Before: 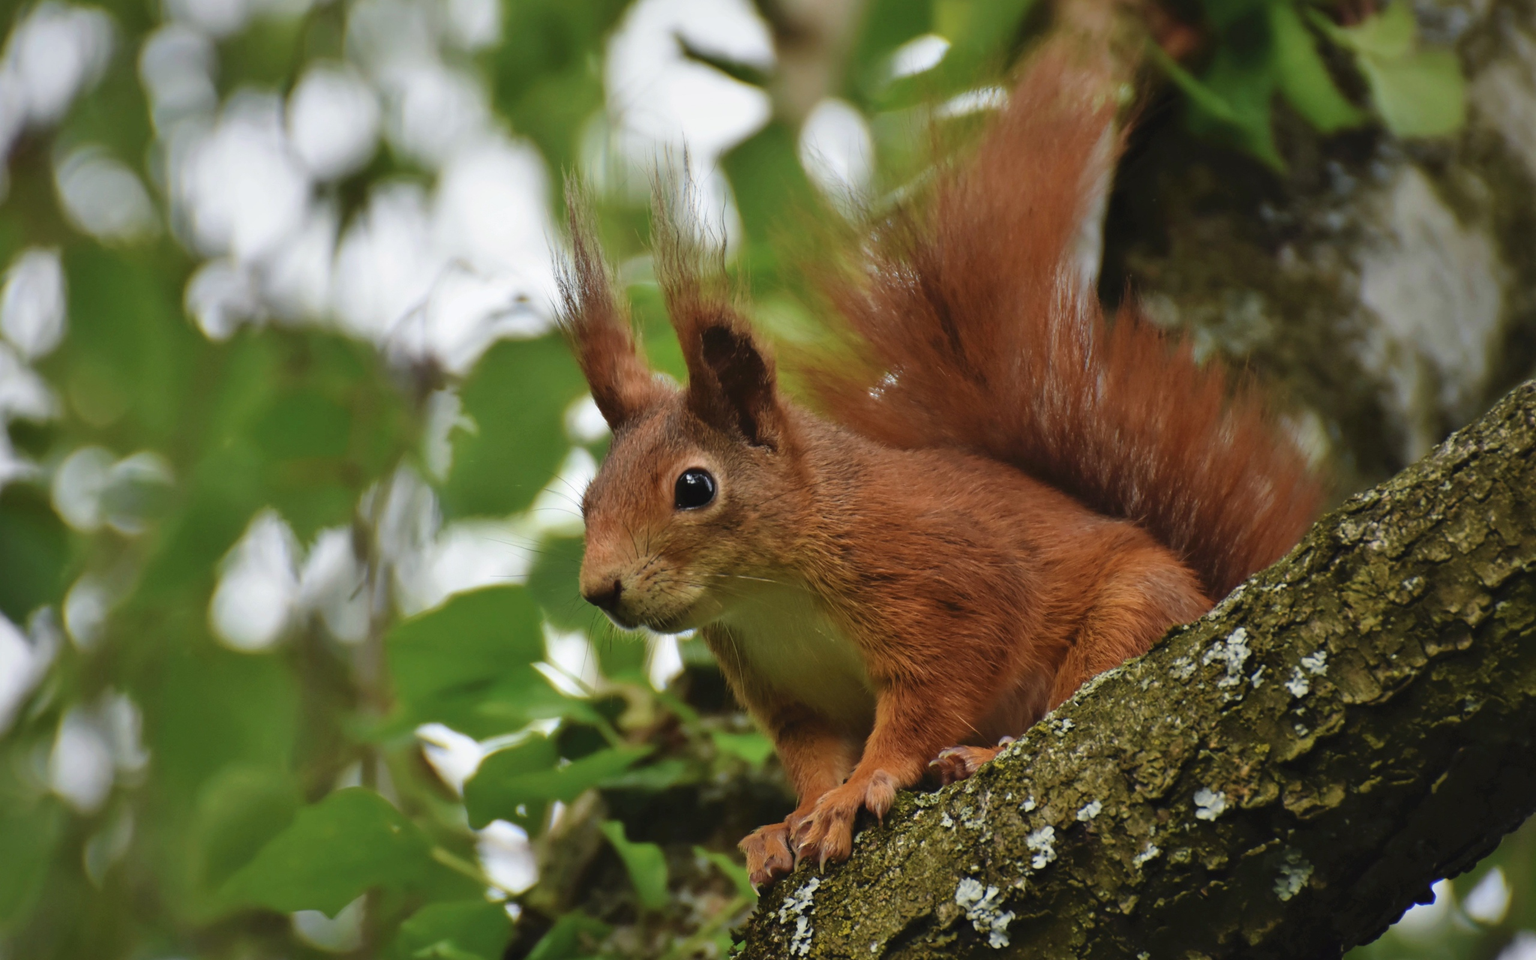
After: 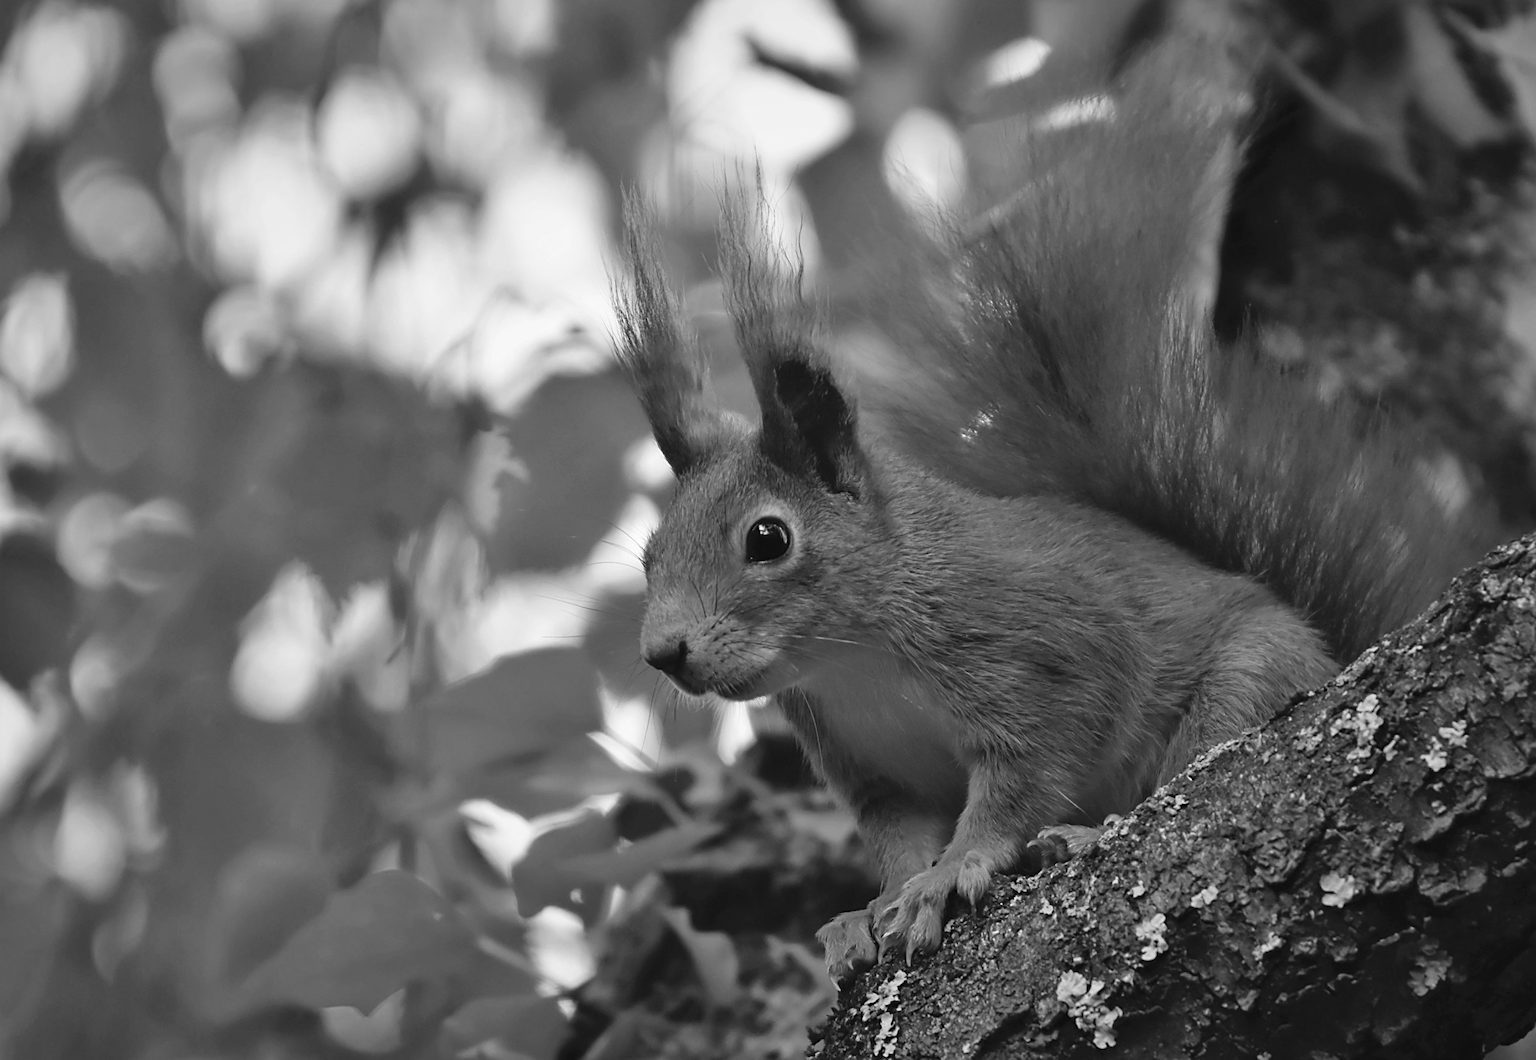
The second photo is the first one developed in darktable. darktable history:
sharpen: on, module defaults
monochrome: on, module defaults
crop: right 9.509%, bottom 0.031%
